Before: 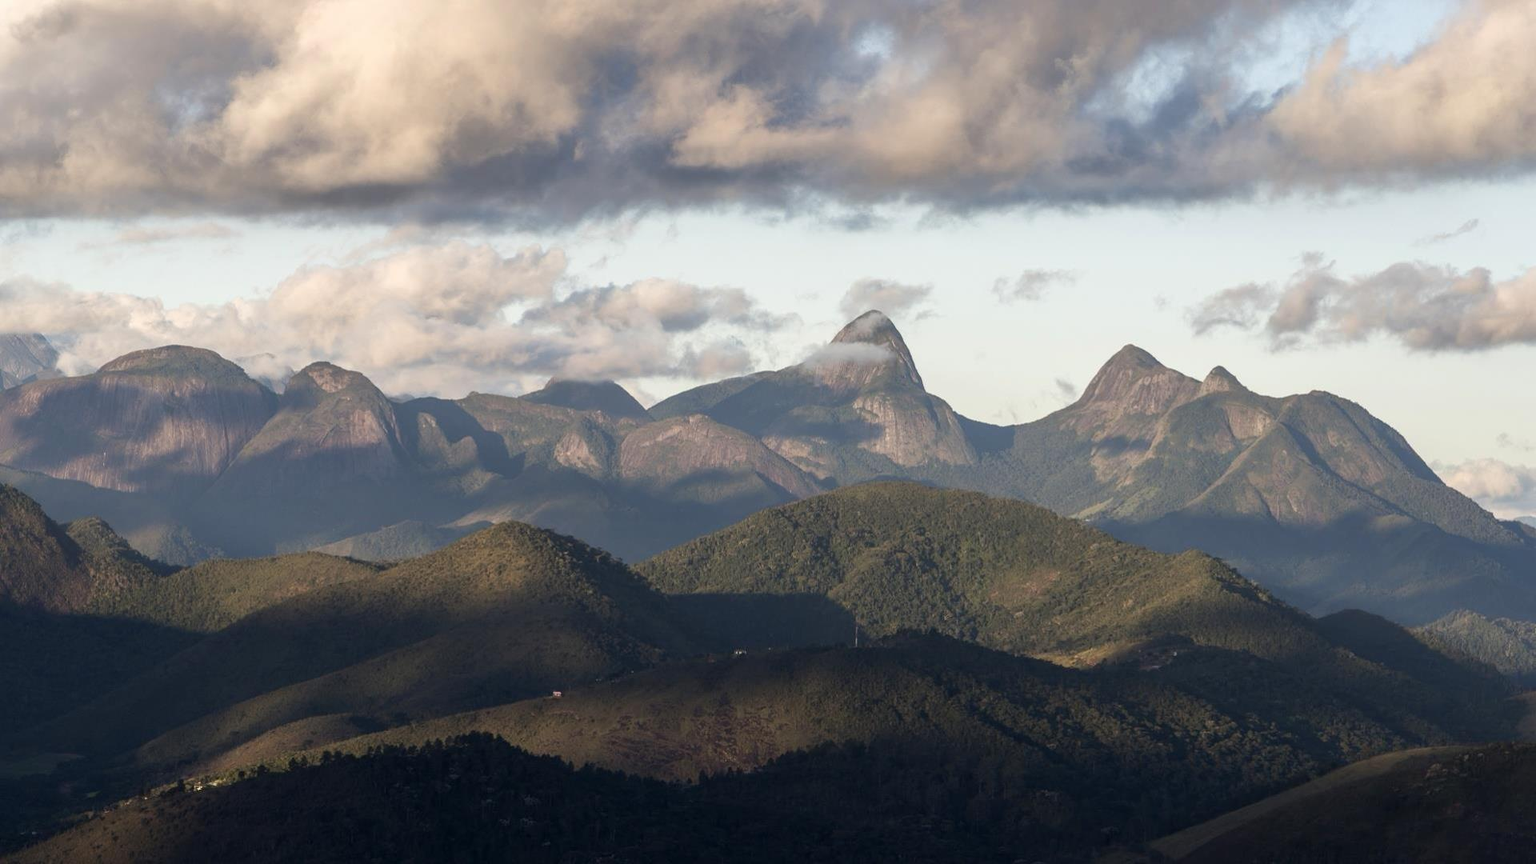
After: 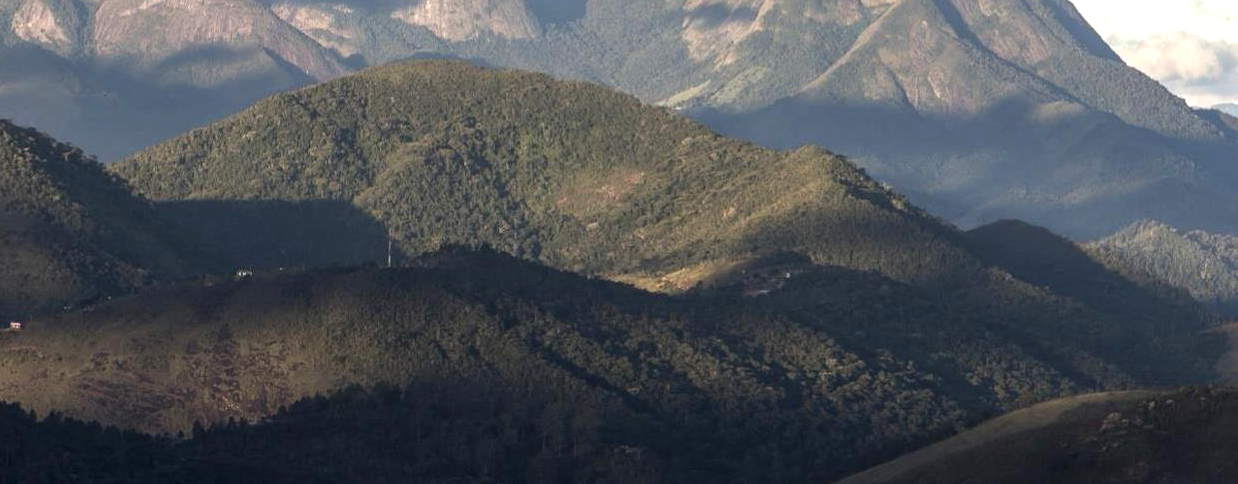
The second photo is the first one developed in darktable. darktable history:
local contrast: on, module defaults
crop and rotate: left 35.509%, top 50.238%, bottom 4.934%
exposure: black level correction -0.002, exposure 0.54 EV, compensate highlight preservation false
